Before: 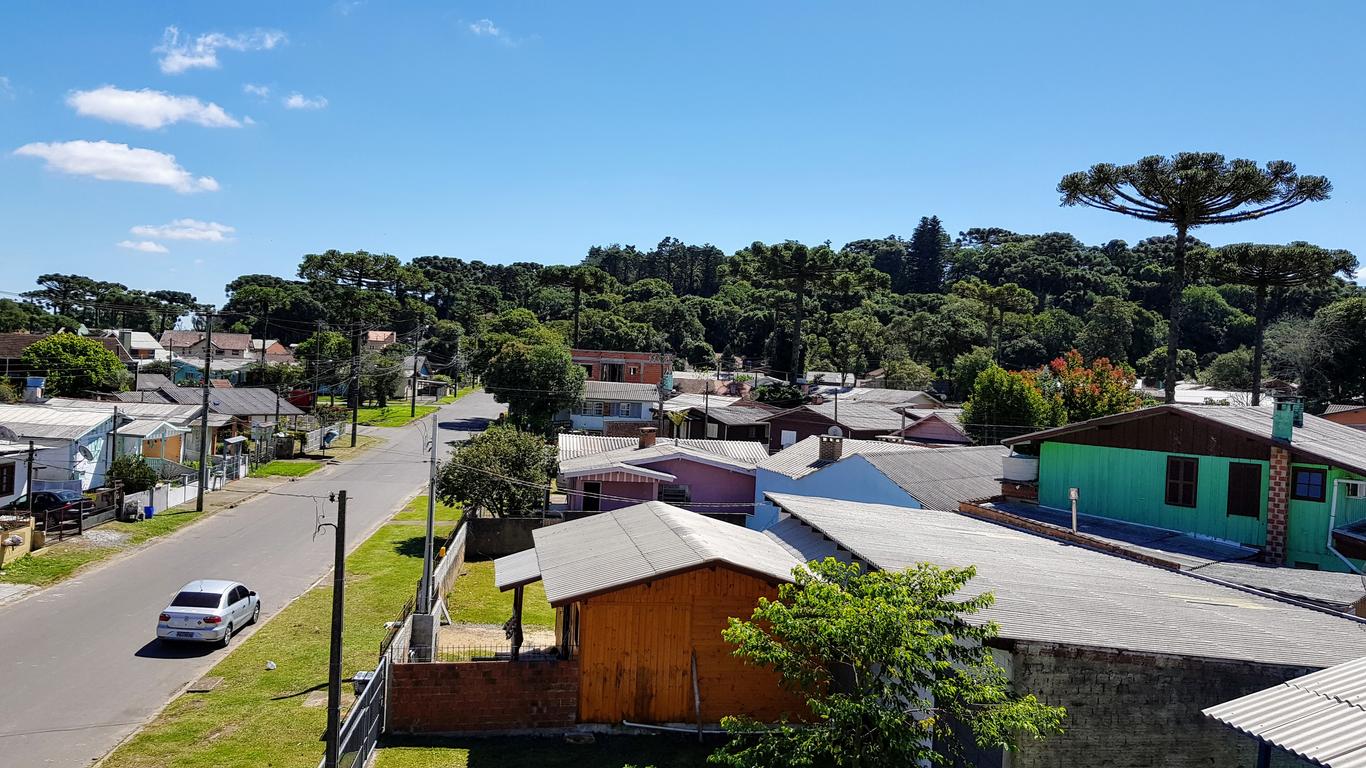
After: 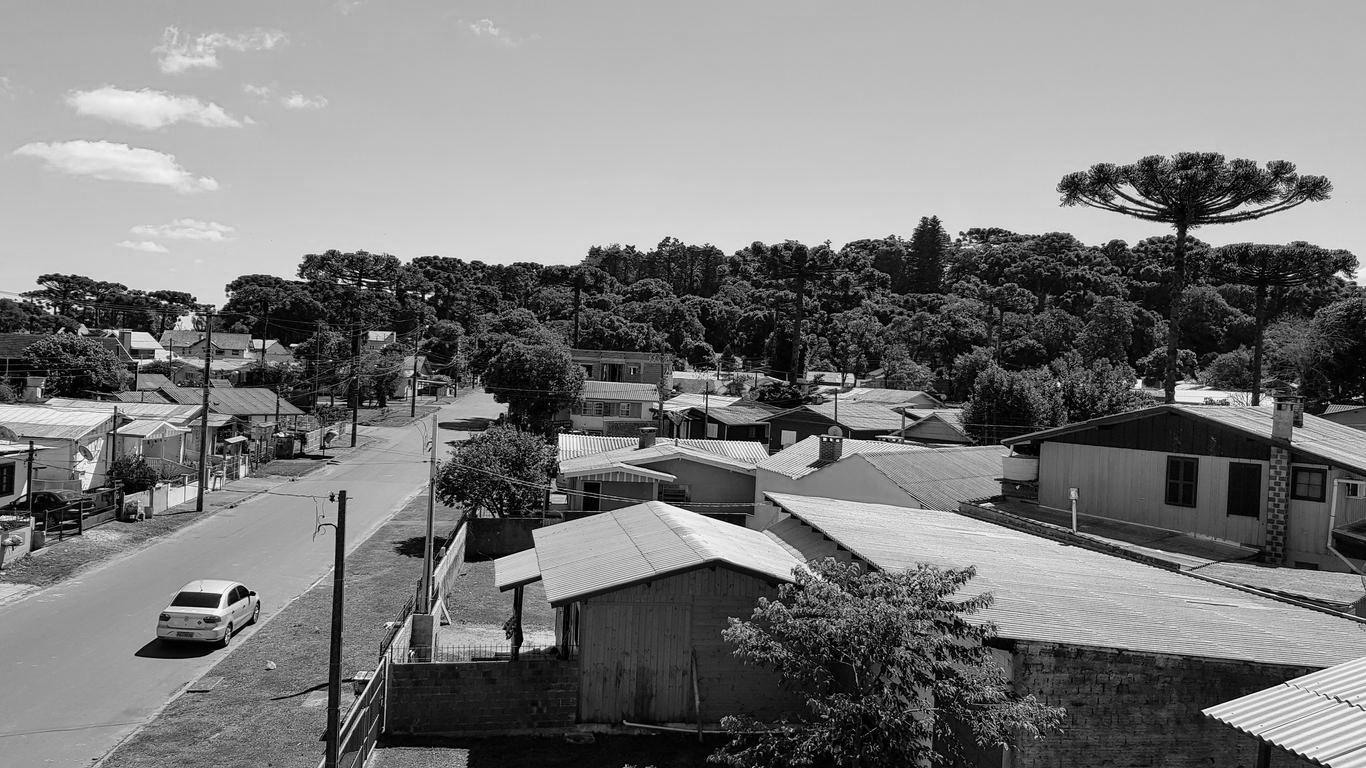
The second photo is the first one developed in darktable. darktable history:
color zones: curves: ch0 [(0, 0.558) (0.143, 0.559) (0.286, 0.529) (0.429, 0.505) (0.571, 0.5) (0.714, 0.5) (0.857, 0.5) (1, 0.558)]; ch1 [(0, 0.469) (0.01, 0.469) (0.12, 0.446) (0.248, 0.469) (0.5, 0.5) (0.748, 0.5) (0.99, 0.469) (1, 0.469)]
color calibration: output gray [0.18, 0.41, 0.41, 0], gray › normalize channels true, illuminant same as pipeline (D50), adaptation XYZ, x 0.346, y 0.359, gamut compression 0
